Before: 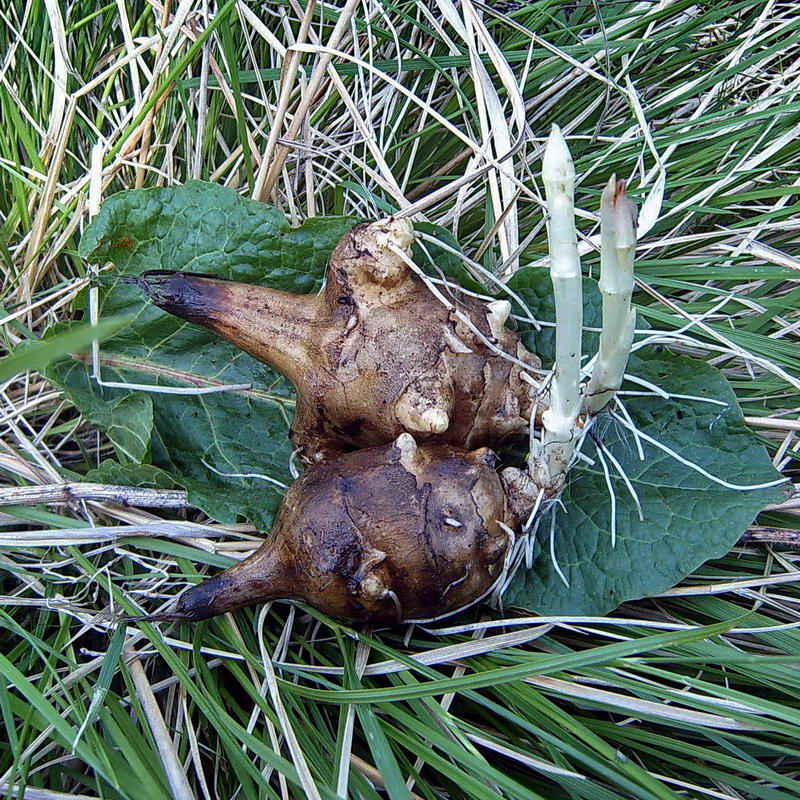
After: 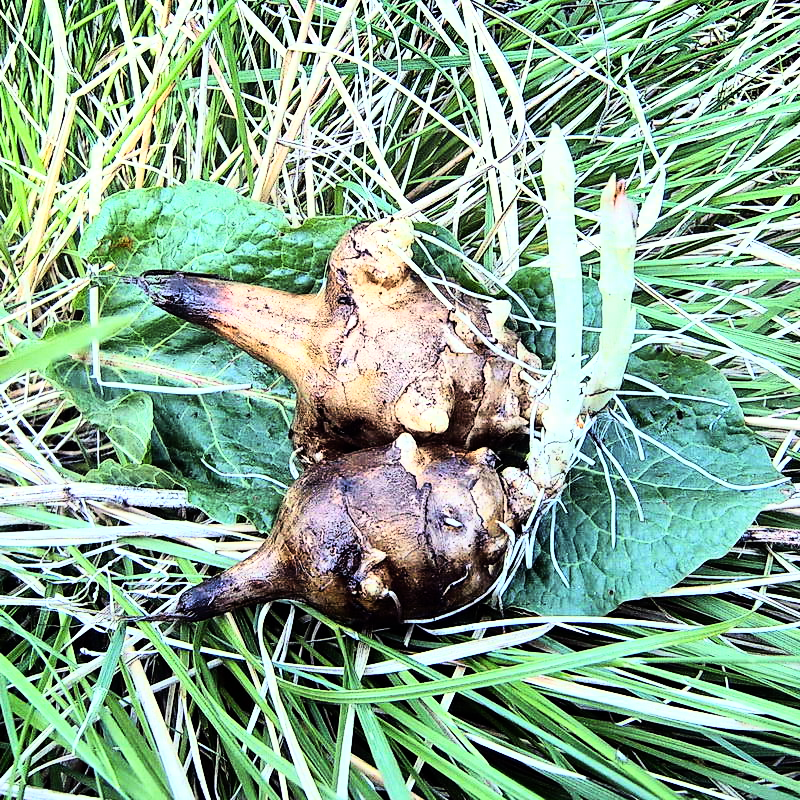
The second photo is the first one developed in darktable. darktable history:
exposure: black level correction 0, exposure 0.5 EV, compensate highlight preservation false
rgb curve: curves: ch0 [(0, 0) (0.21, 0.15) (0.24, 0.21) (0.5, 0.75) (0.75, 0.96) (0.89, 0.99) (1, 1)]; ch1 [(0, 0.02) (0.21, 0.13) (0.25, 0.2) (0.5, 0.67) (0.75, 0.9) (0.89, 0.97) (1, 1)]; ch2 [(0, 0.02) (0.21, 0.13) (0.25, 0.2) (0.5, 0.67) (0.75, 0.9) (0.89, 0.97) (1, 1)], compensate middle gray true
color correction: highlights a* -4.73, highlights b* 5.06, saturation 0.97
